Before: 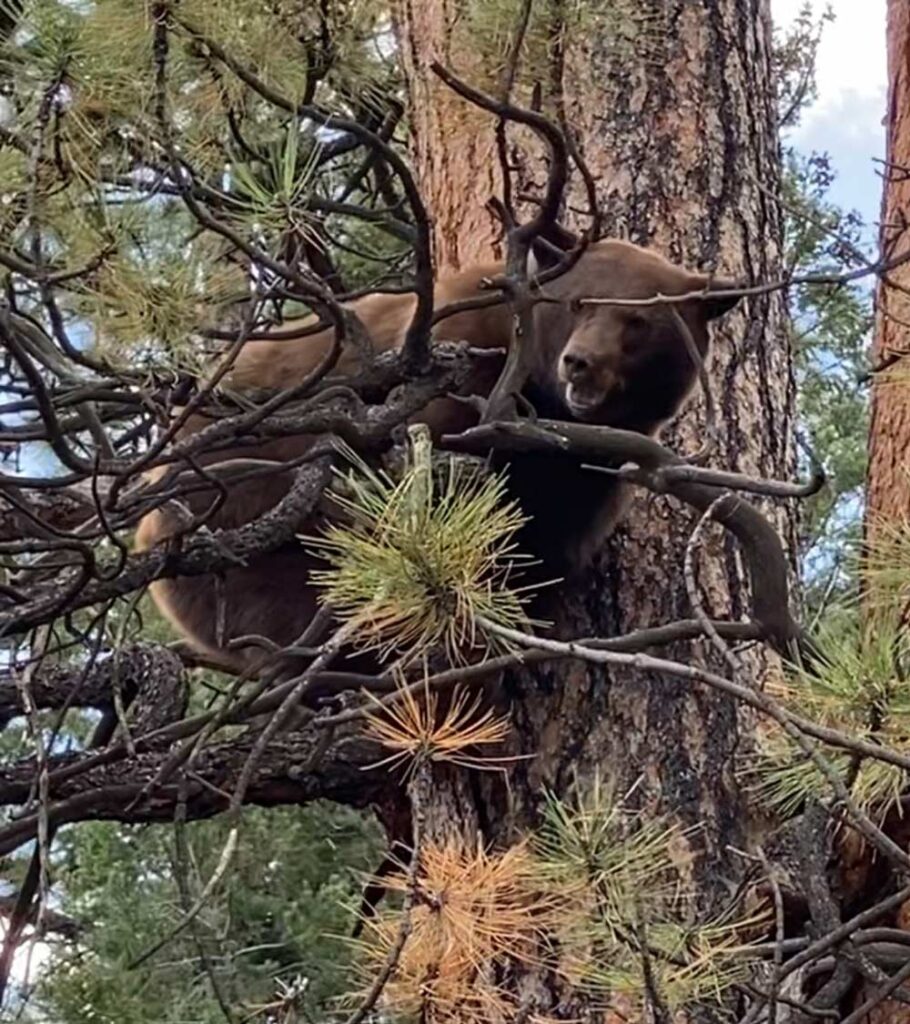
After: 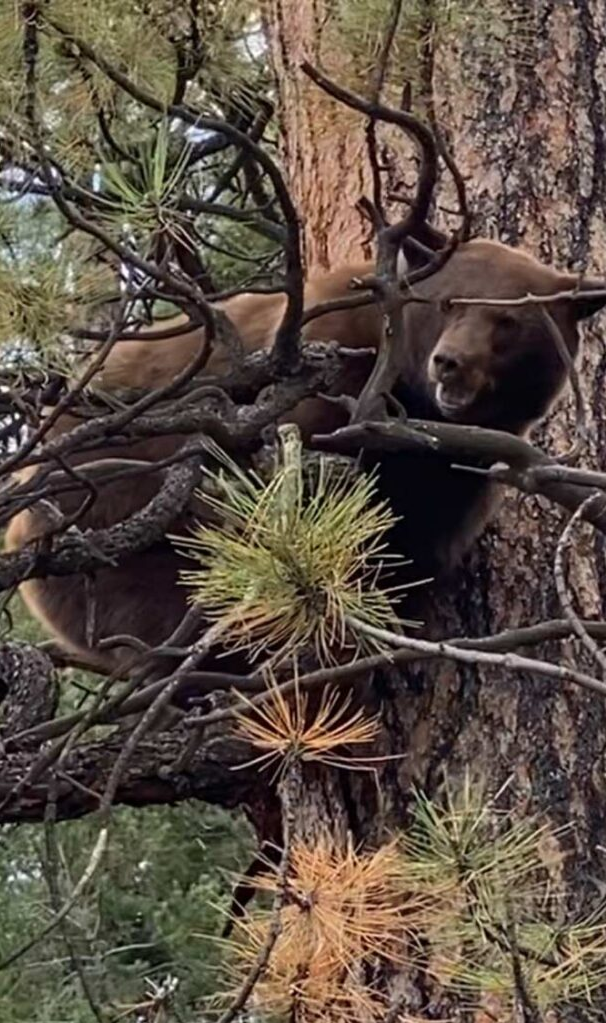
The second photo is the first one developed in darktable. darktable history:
crop and rotate: left 14.366%, right 18.982%
